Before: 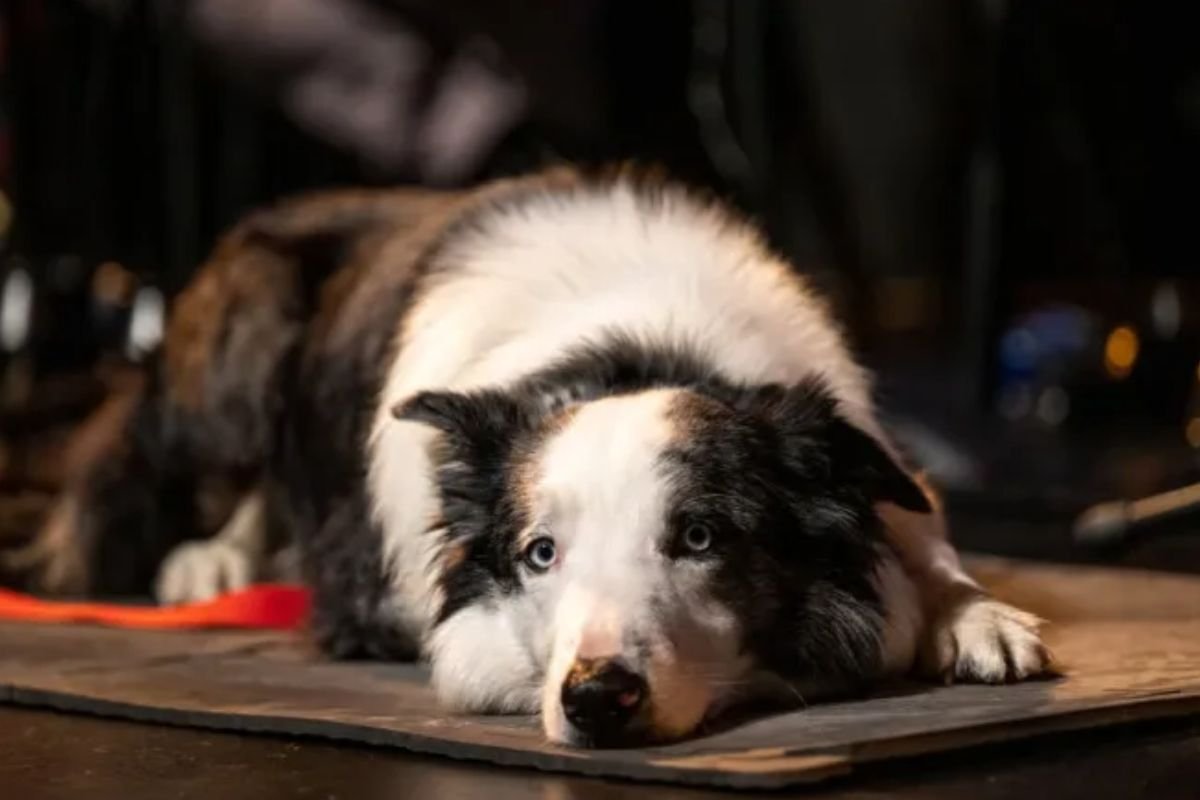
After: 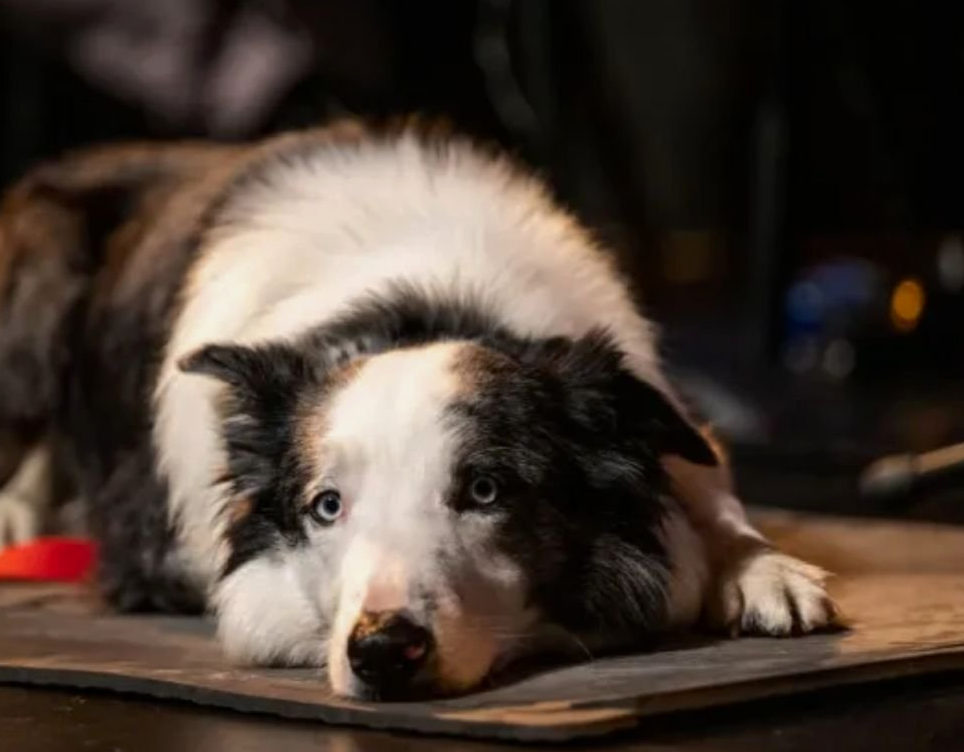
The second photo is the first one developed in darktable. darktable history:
shadows and highlights: shadows -20.11, white point adjustment -2.17, highlights -34.99
crop and rotate: left 17.909%, top 5.912%, right 1.736%
